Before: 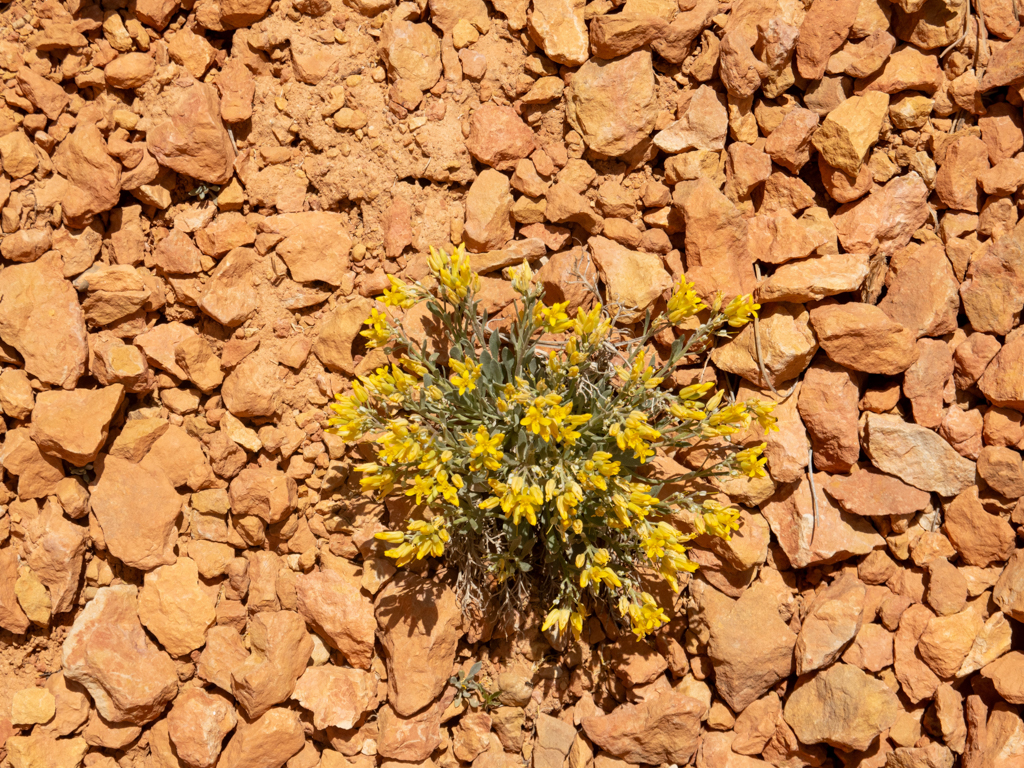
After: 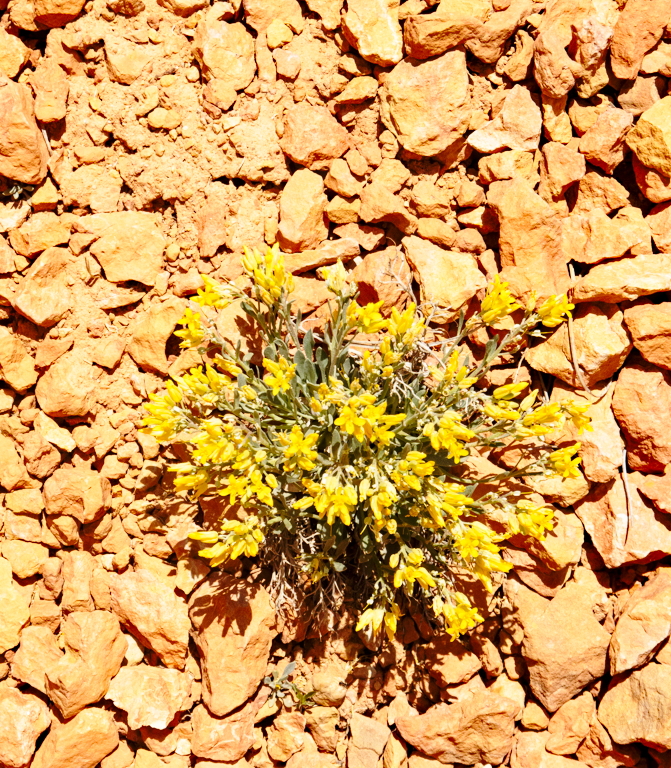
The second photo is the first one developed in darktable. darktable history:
haze removal: strength 0.303, distance 0.252, compatibility mode true, adaptive false
crop and rotate: left 18.244%, right 16.159%
tone equalizer: edges refinement/feathering 500, mask exposure compensation -1.57 EV, preserve details no
base curve: curves: ch0 [(0, 0) (0.036, 0.037) (0.121, 0.228) (0.46, 0.76) (0.859, 0.983) (1, 1)], preserve colors none
